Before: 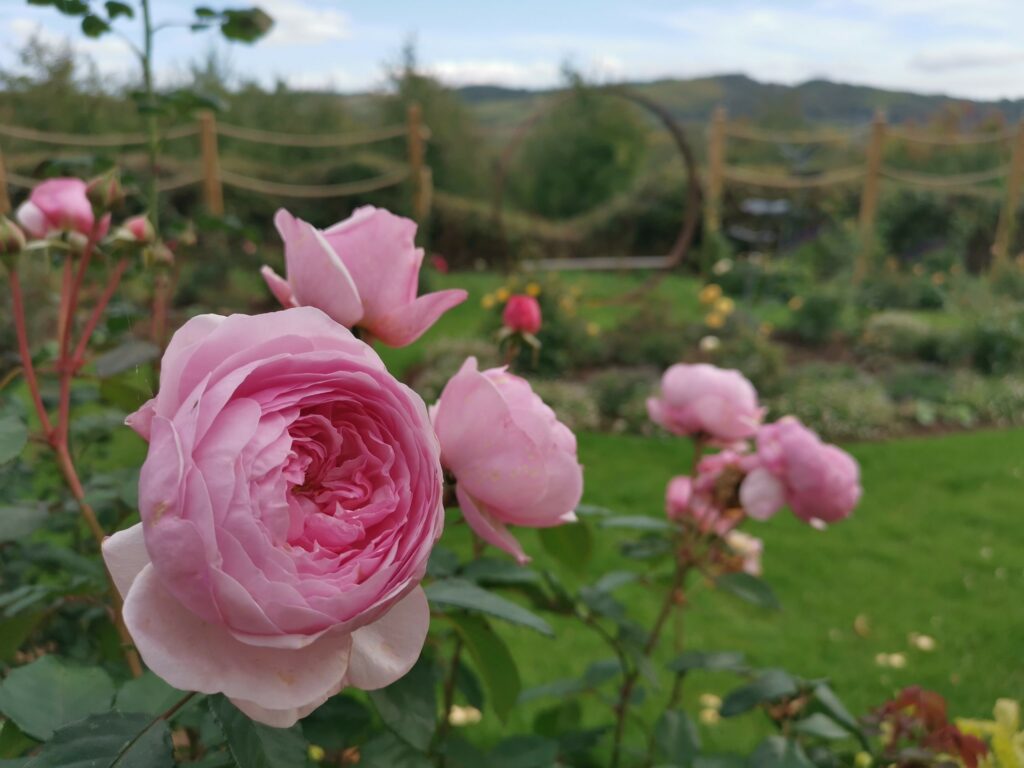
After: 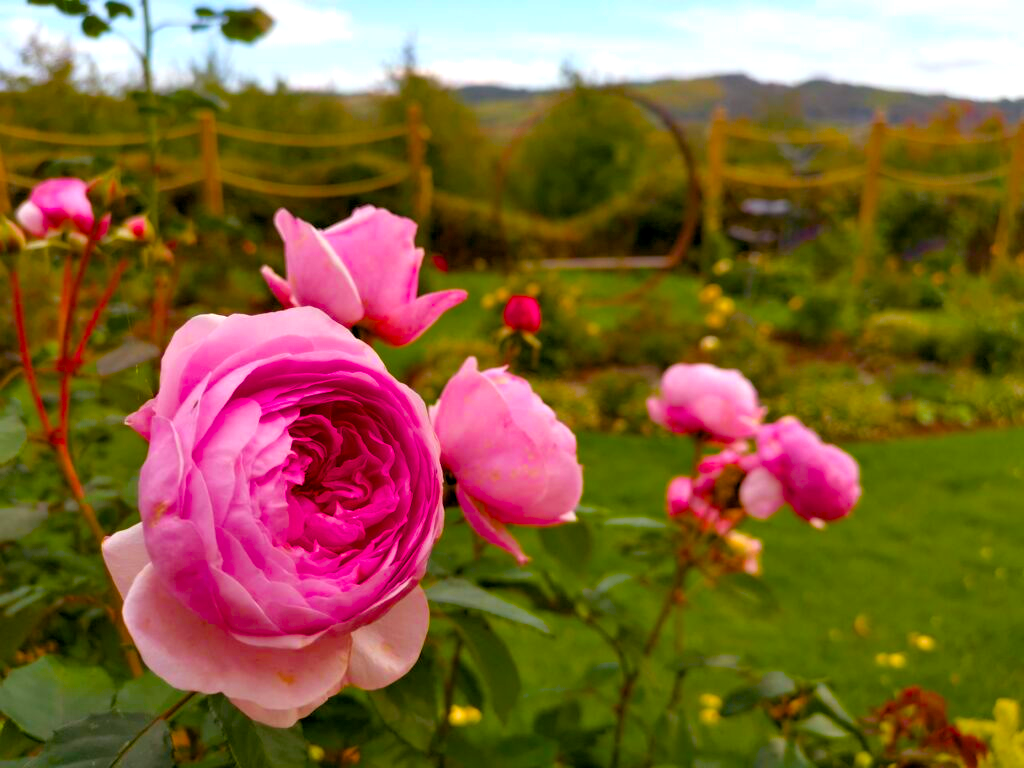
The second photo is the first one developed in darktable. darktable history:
color balance rgb: power › chroma 1.527%, power › hue 25.64°, global offset › luminance -0.867%, perceptual saturation grading › global saturation 99.374%, perceptual brilliance grading › global brilliance 12.13%, global vibrance 20%
